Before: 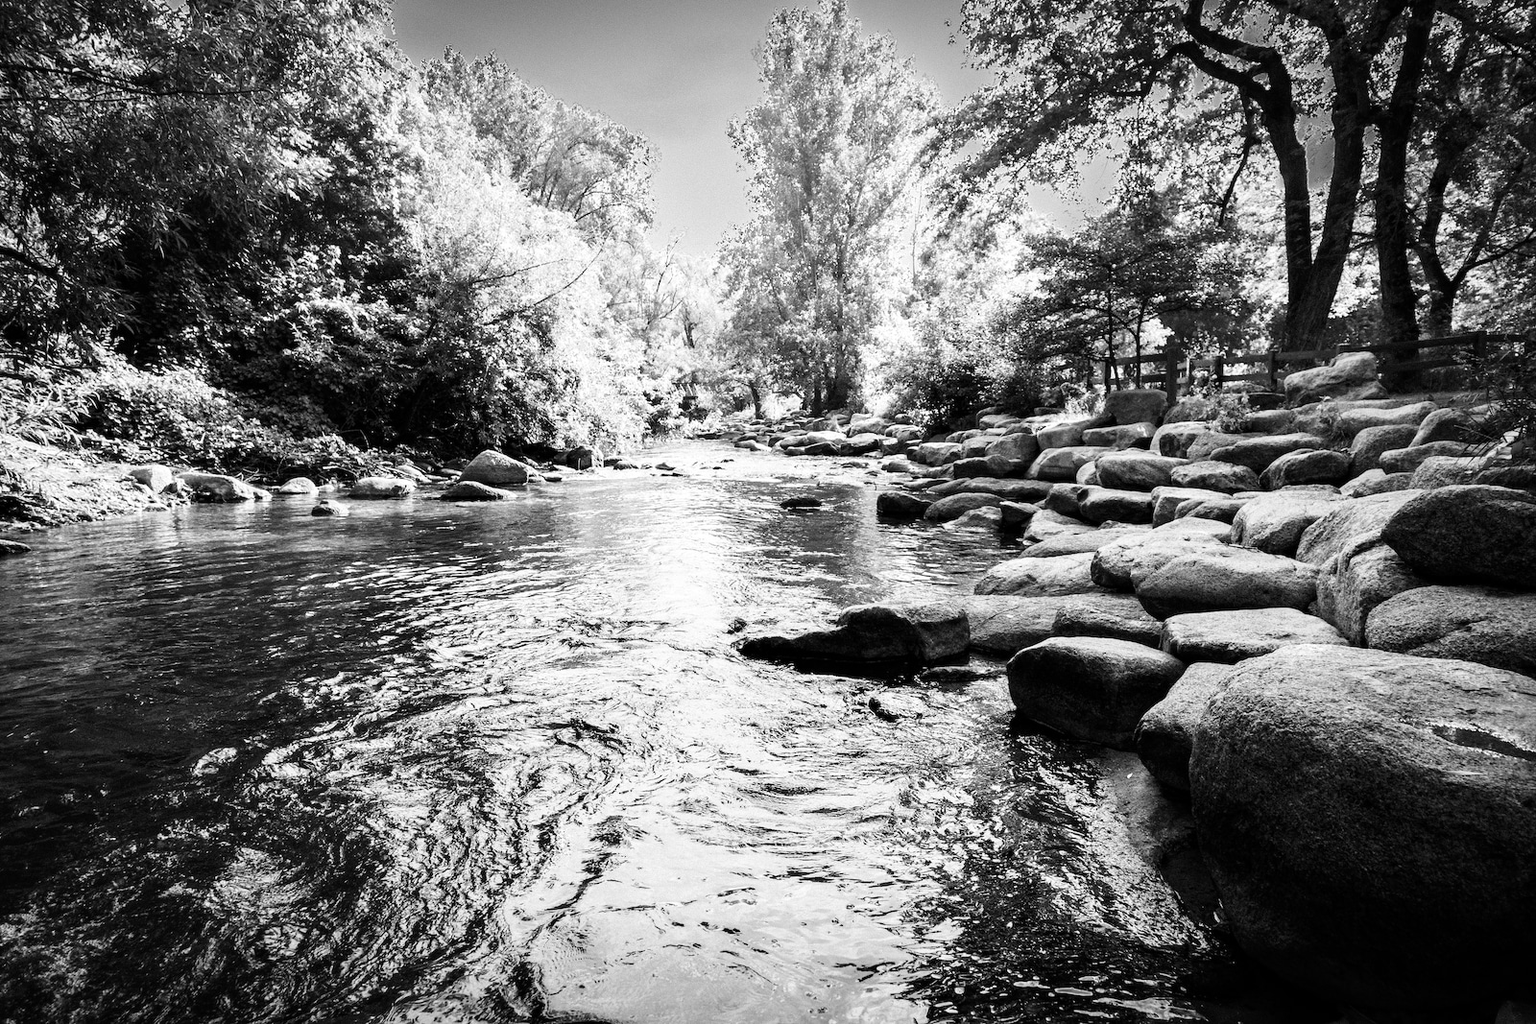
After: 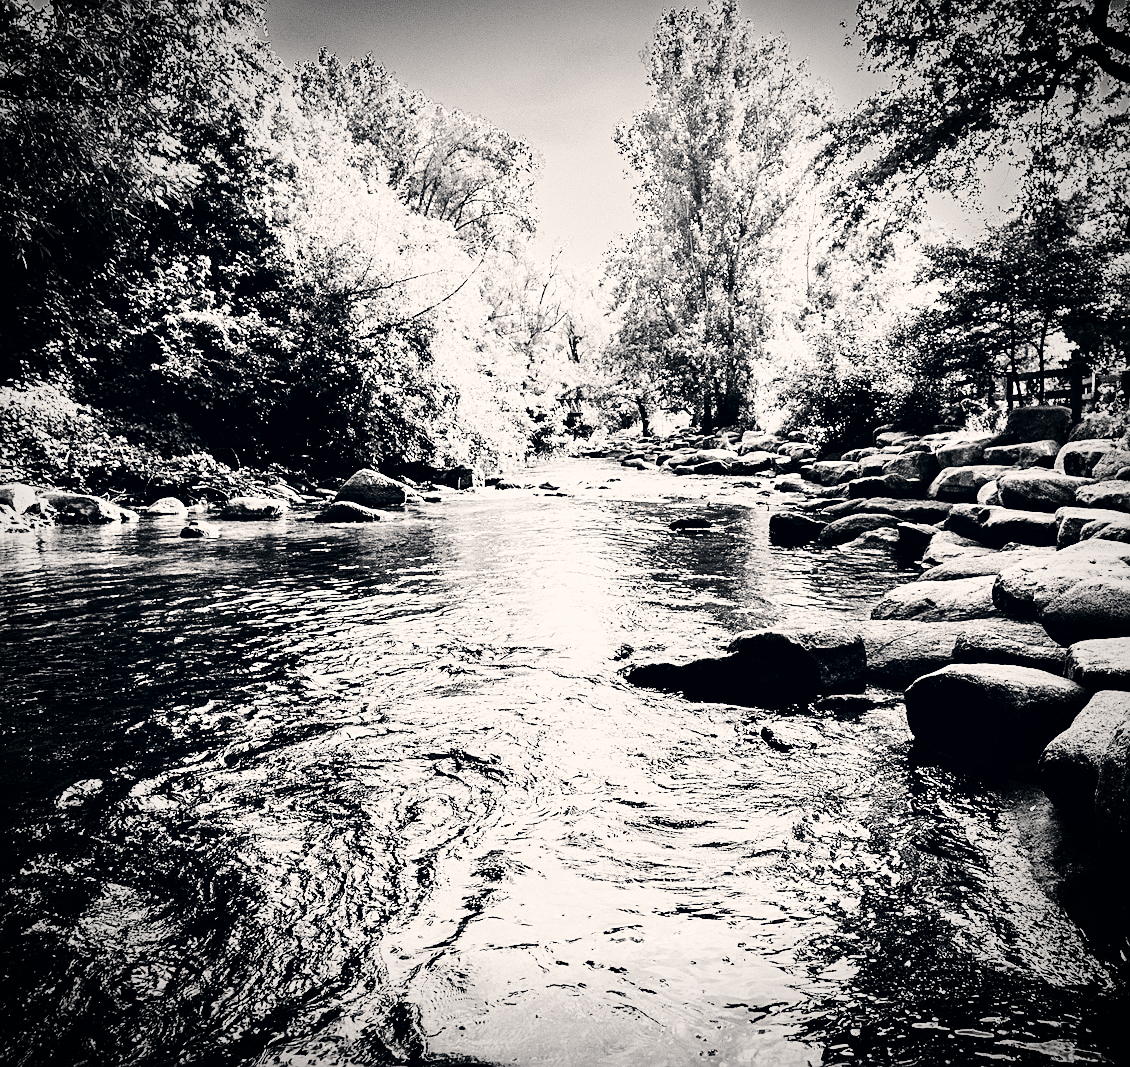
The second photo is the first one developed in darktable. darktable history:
sharpen: on, module defaults
exposure: black level correction 0.002, exposure -0.203 EV, compensate highlight preservation false
contrast brightness saturation: contrast 0.216, brightness -0.184, saturation 0.238
crop and rotate: left 9.003%, right 20.36%
vignetting: automatic ratio true
base curve: curves: ch0 [(0, 0) (0.036, 0.025) (0.121, 0.166) (0.206, 0.329) (0.605, 0.79) (1, 1)], preserve colors none
color correction: highlights a* 2.74, highlights b* 5.01, shadows a* -1.65, shadows b* -4.92, saturation 0.772
velvia: on, module defaults
